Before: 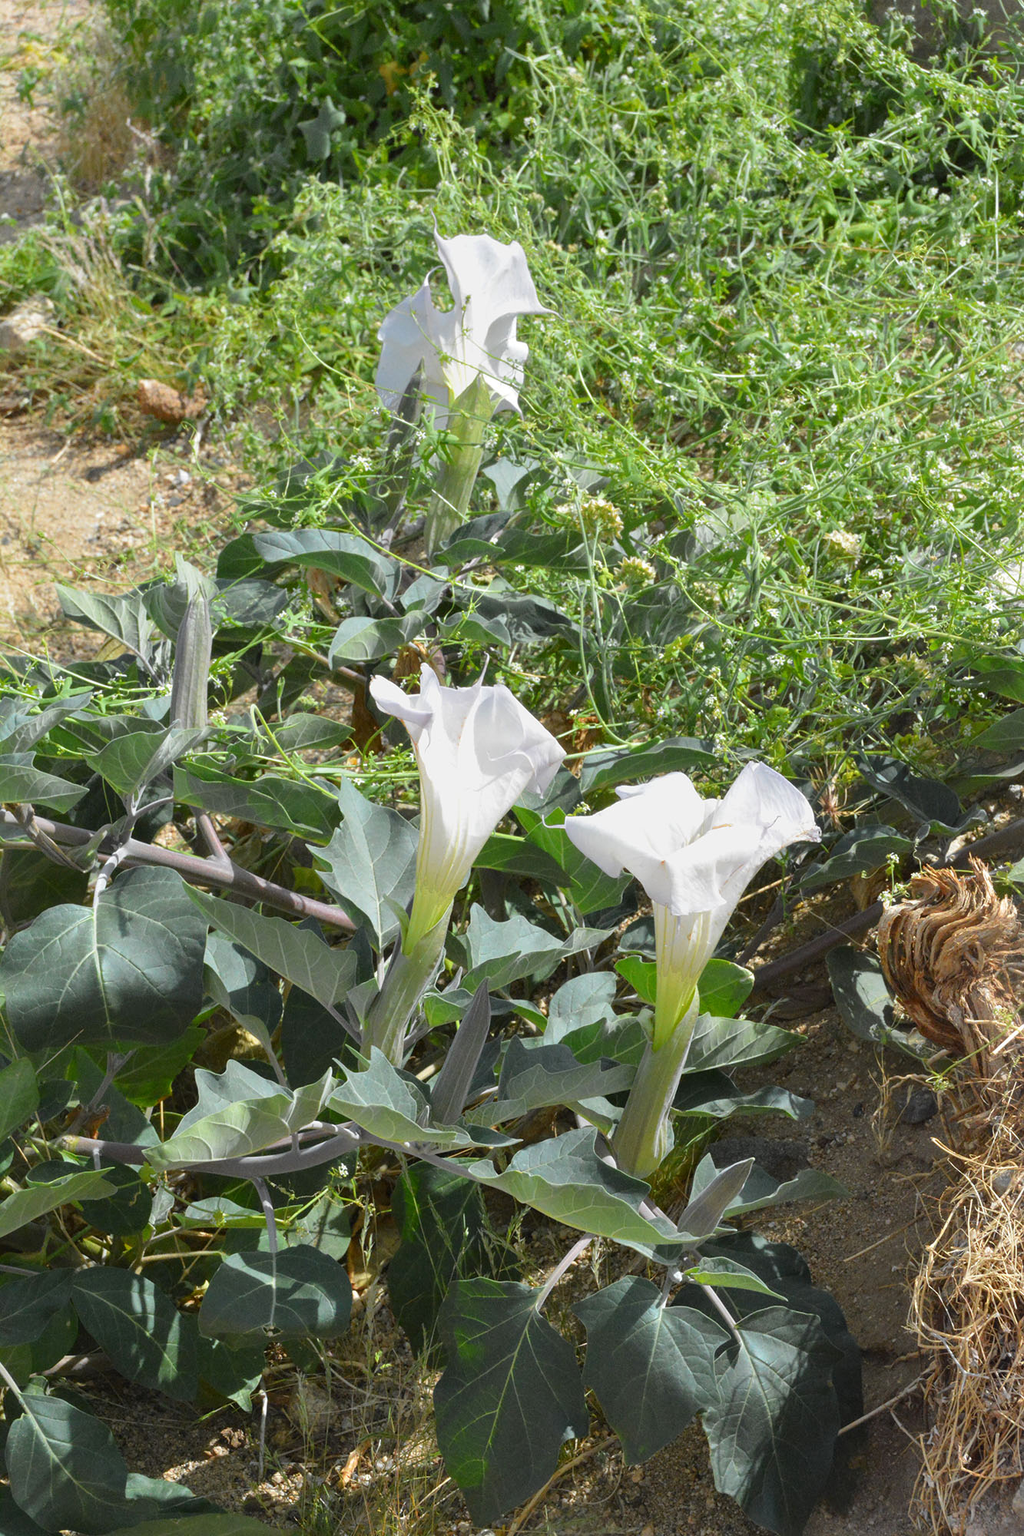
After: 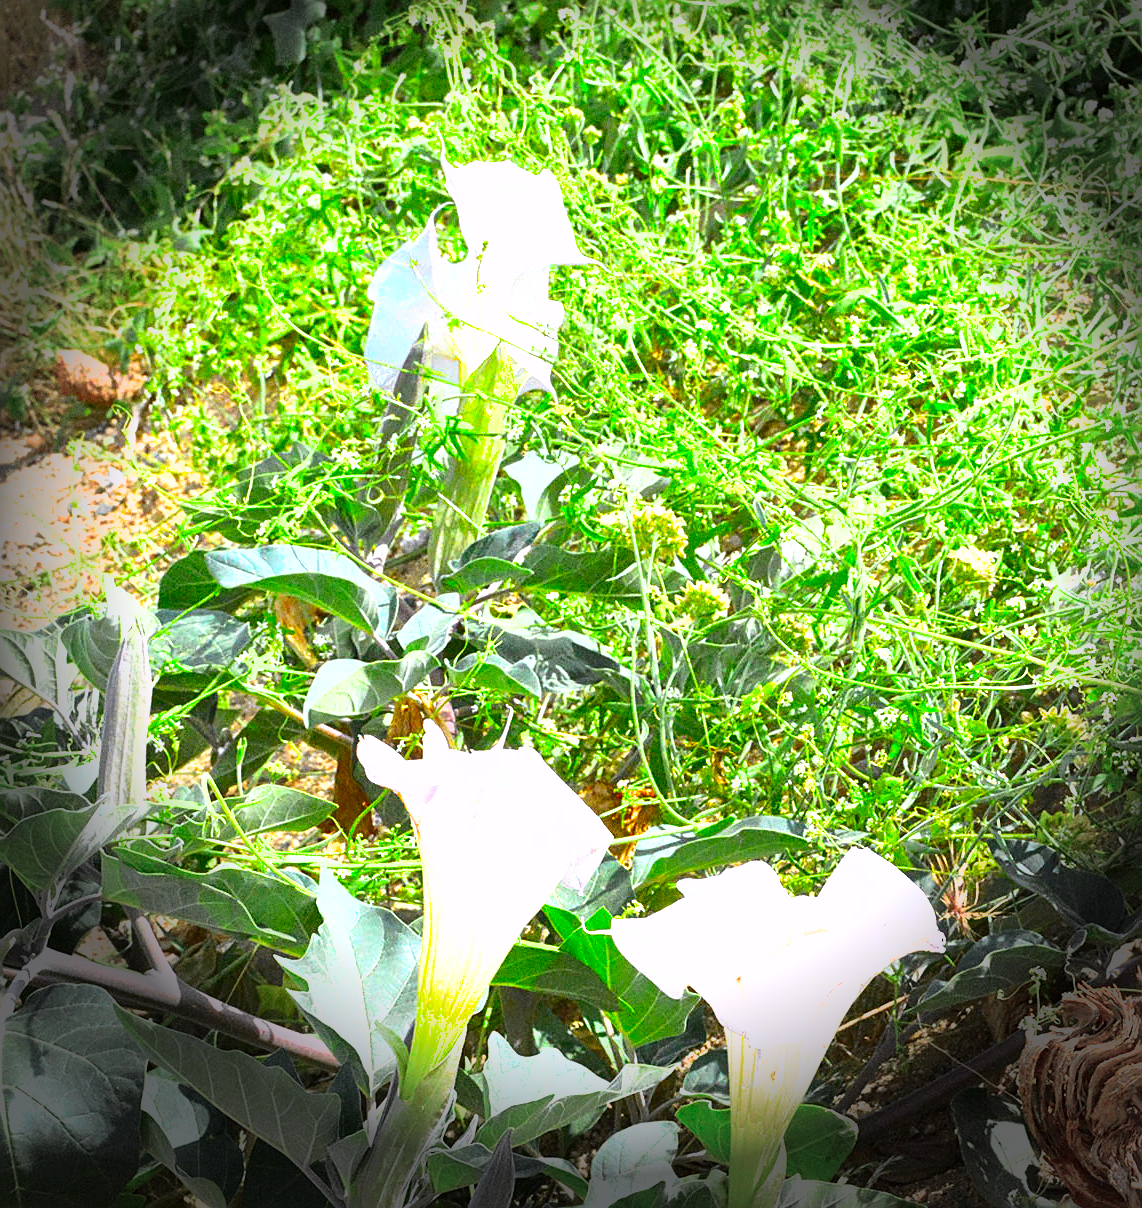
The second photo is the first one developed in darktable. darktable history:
exposure: black level correction 0, exposure 1.3 EV, compensate exposure bias true, compensate highlight preservation false
shadows and highlights: on, module defaults
sharpen: on, module defaults
vignetting: fall-off start 76.42%, fall-off radius 27.36%, brightness -0.872, center (0.037, -0.09), width/height ratio 0.971
grain: coarseness 0.09 ISO
color correction: highlights a* 1.59, highlights b* -1.7, saturation 2.48
contrast brightness saturation: contrast 0.25, saturation -0.31
crop and rotate: left 9.345%, top 7.22%, right 4.982%, bottom 32.331%
